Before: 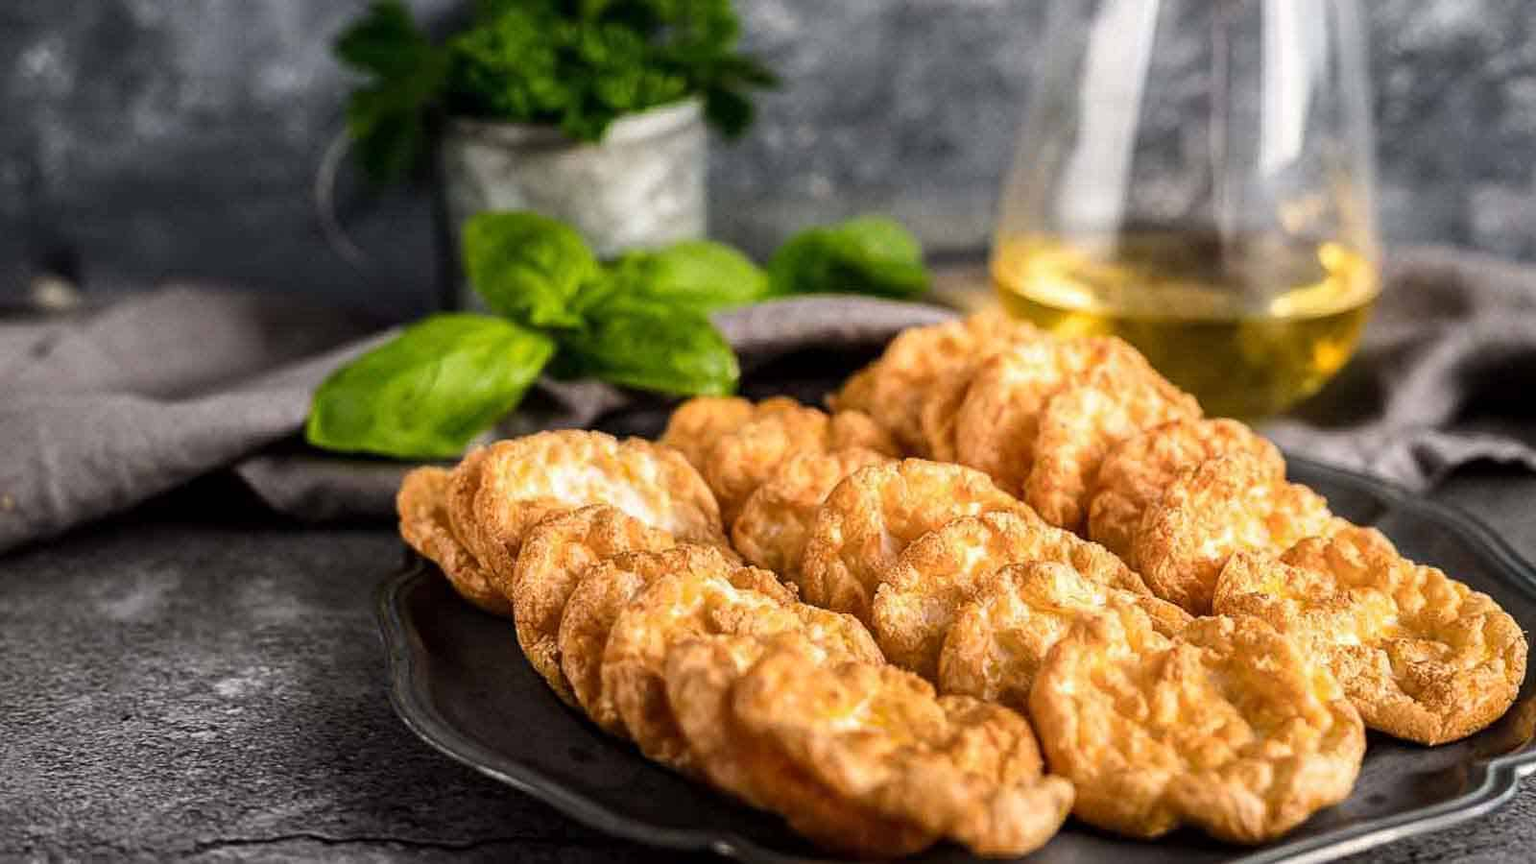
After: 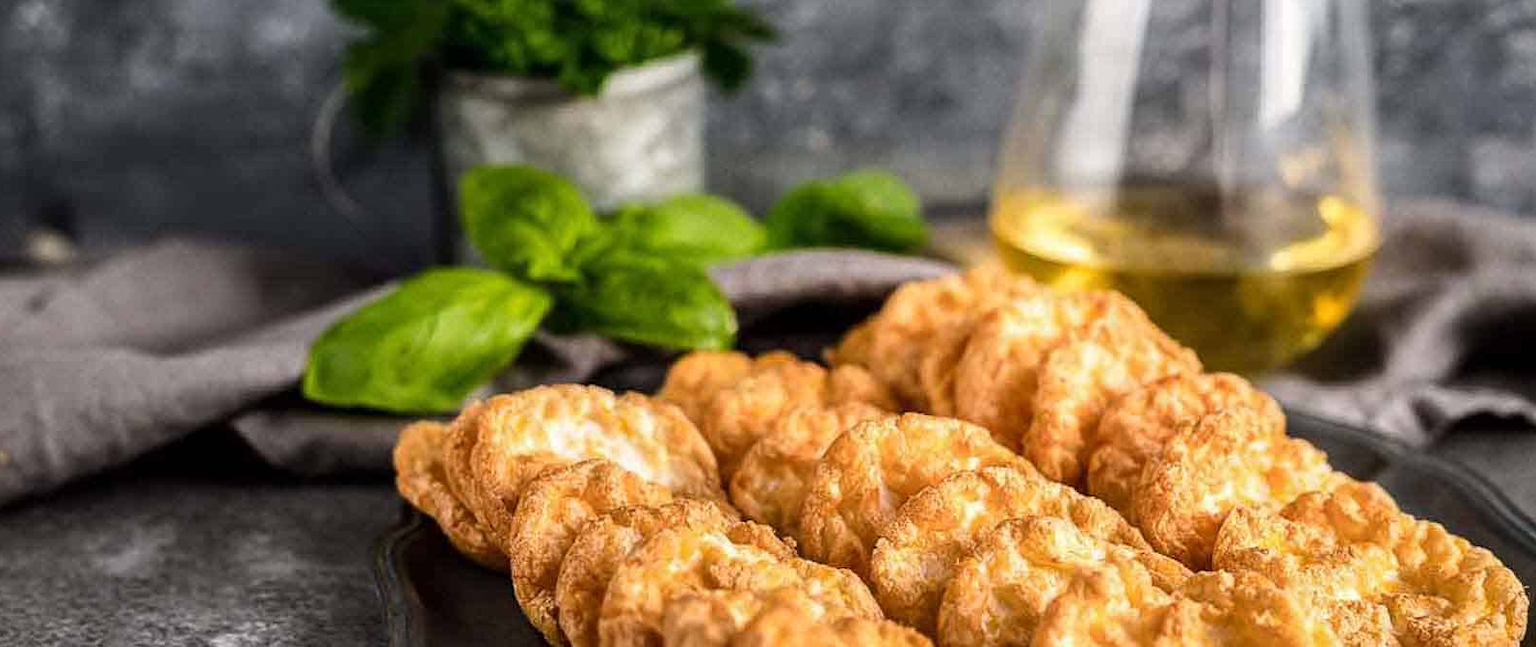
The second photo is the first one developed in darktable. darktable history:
crop: left 0.339%, top 5.505%, bottom 19.797%
